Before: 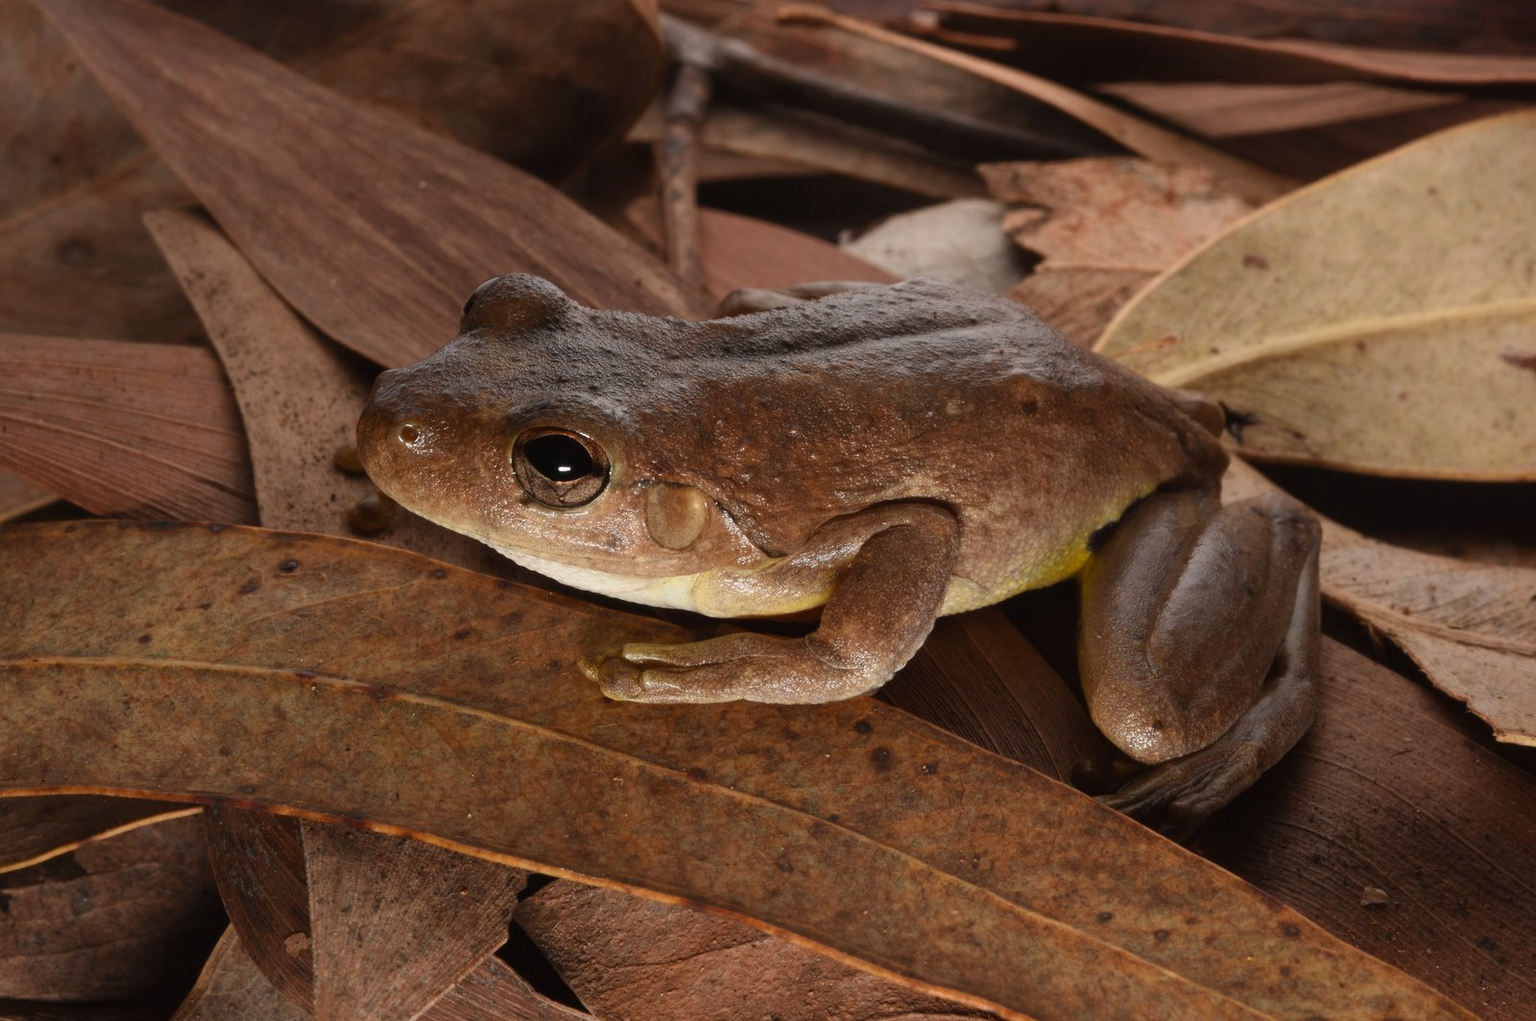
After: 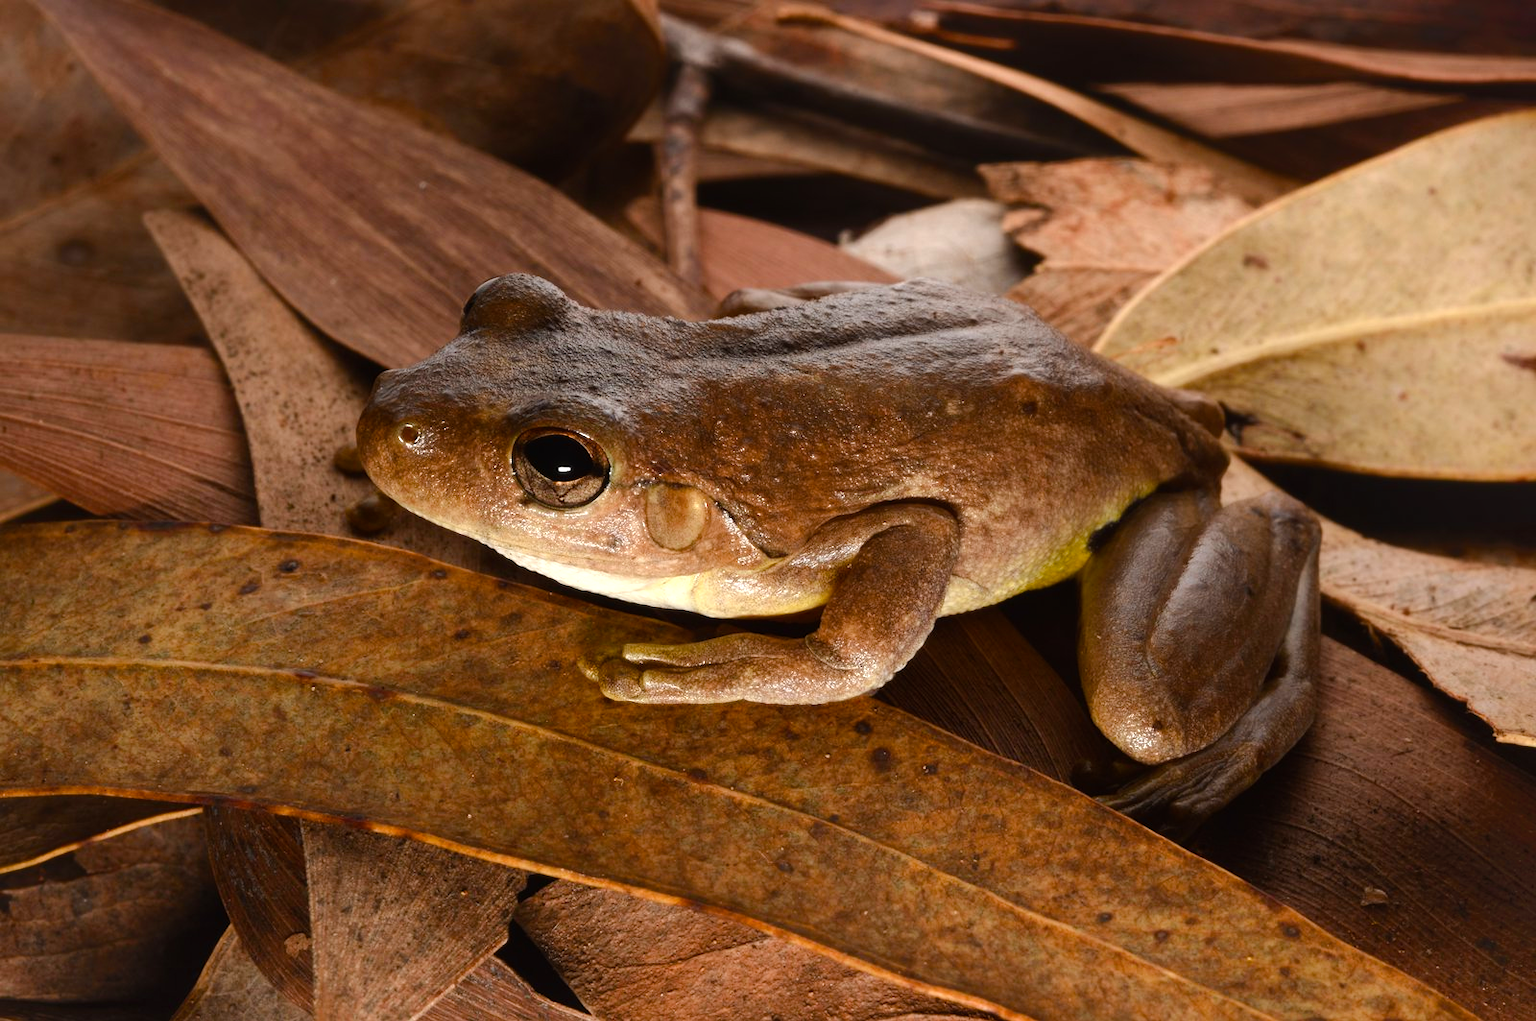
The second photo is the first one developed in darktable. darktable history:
tone equalizer: -8 EV -0.422 EV, -7 EV -0.39 EV, -6 EV -0.36 EV, -5 EV -0.197 EV, -3 EV 0.24 EV, -2 EV 0.31 EV, -1 EV 0.39 EV, +0 EV 0.402 EV
color balance rgb: perceptual saturation grading › global saturation 14.093%, perceptual saturation grading › highlights -25.725%, perceptual saturation grading › shadows 24.889%, perceptual brilliance grading › highlights 6.1%, perceptual brilliance grading › mid-tones 16.475%, perceptual brilliance grading › shadows -5.306%, global vibrance 20%
shadows and highlights: shadows 62.96, white point adjustment 0.384, highlights -34.65, compress 84.23%
